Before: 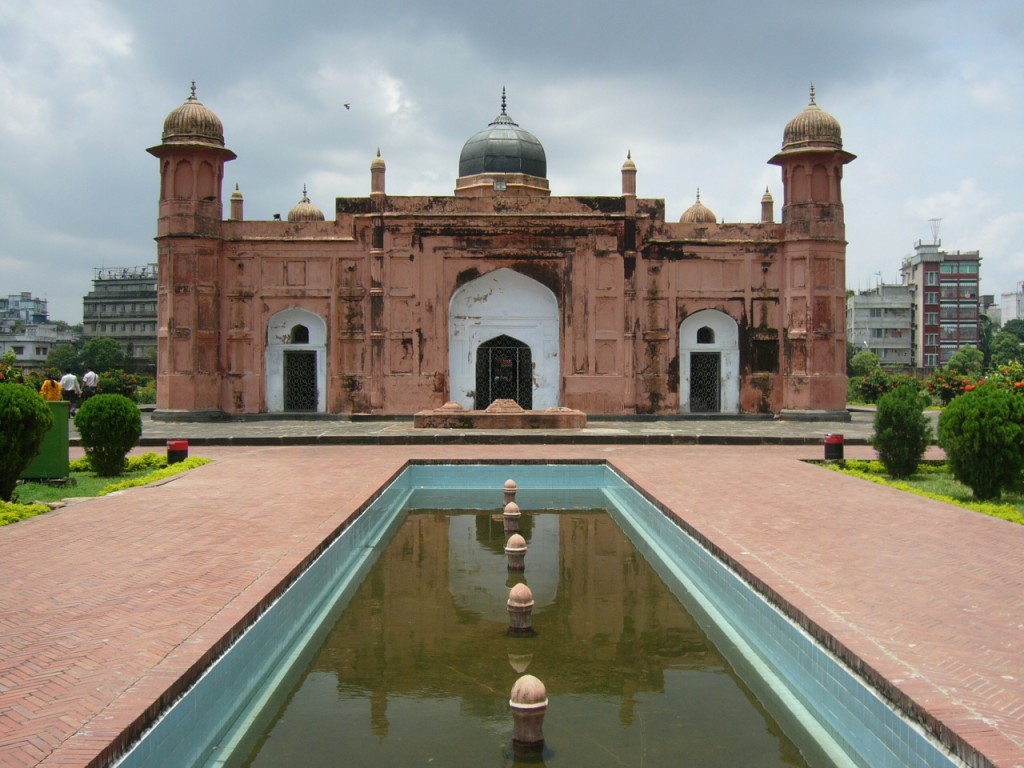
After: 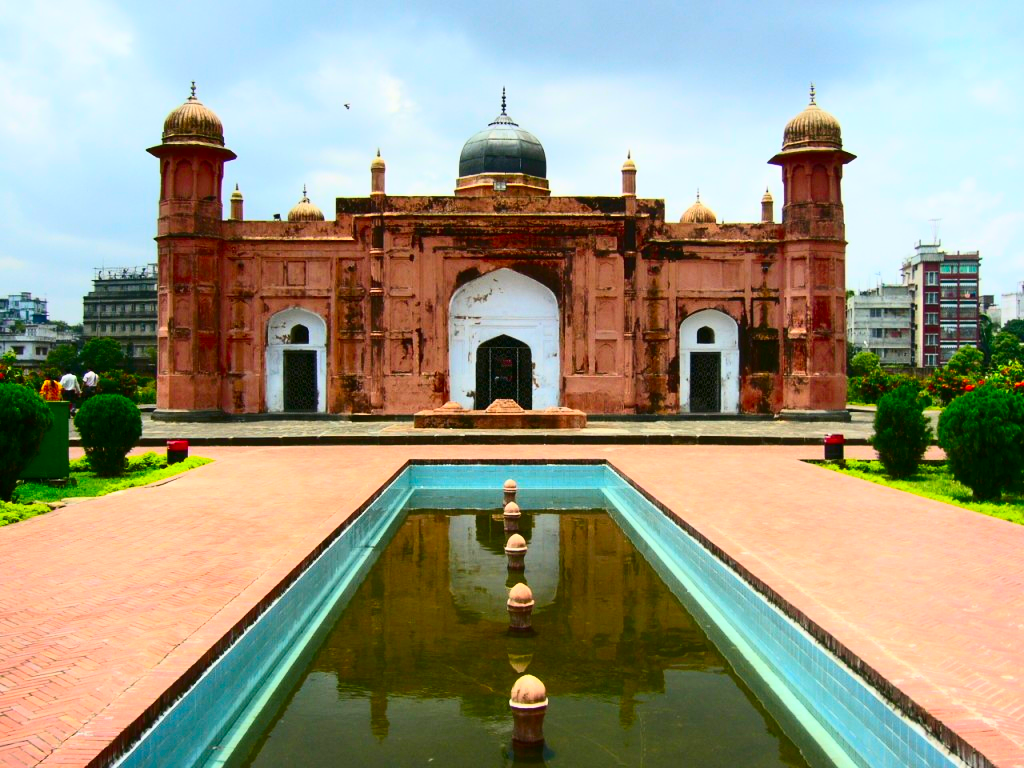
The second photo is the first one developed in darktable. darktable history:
contrast brightness saturation: contrast 0.41, brightness 0.097, saturation 0.206
color correction: highlights b* 0.052, saturation 1.77
